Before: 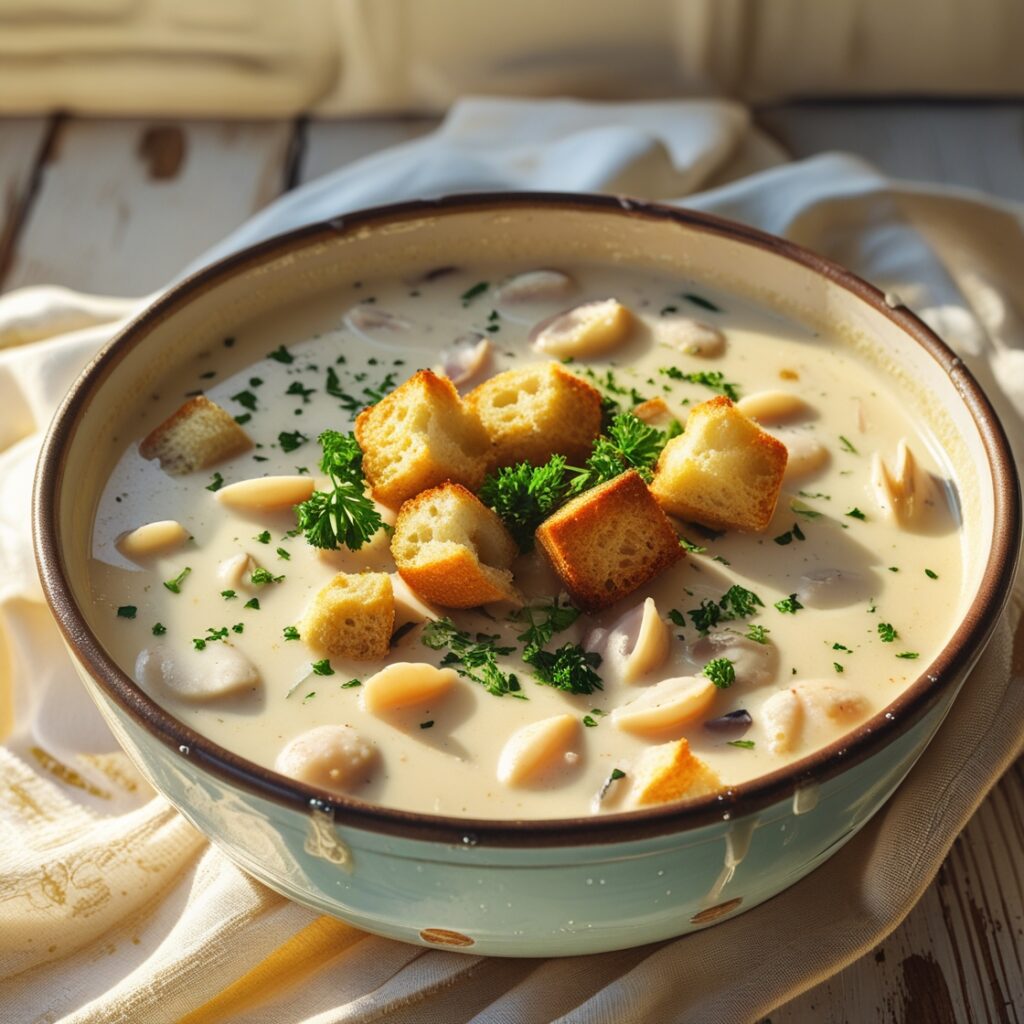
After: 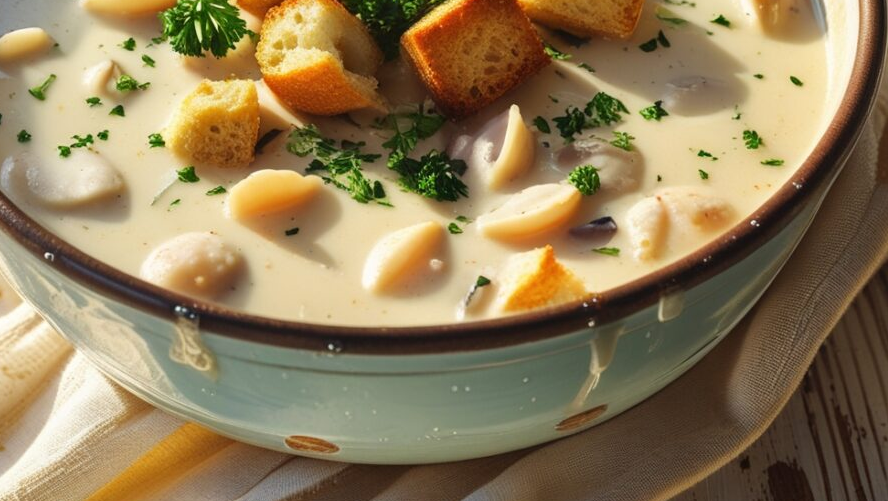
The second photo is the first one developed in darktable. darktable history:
crop and rotate: left 13.233%, top 48.204%, bottom 2.786%
